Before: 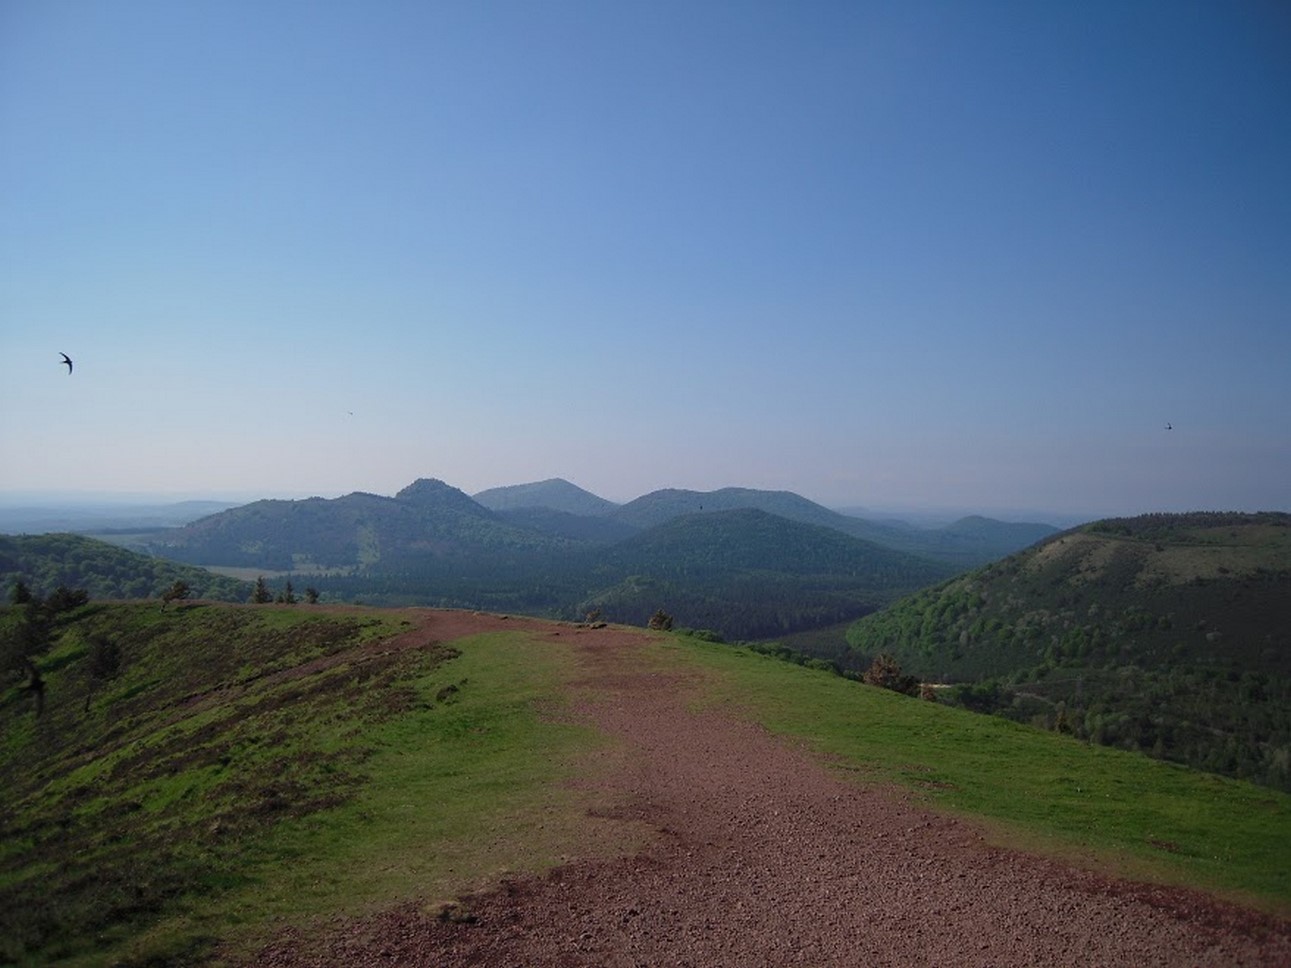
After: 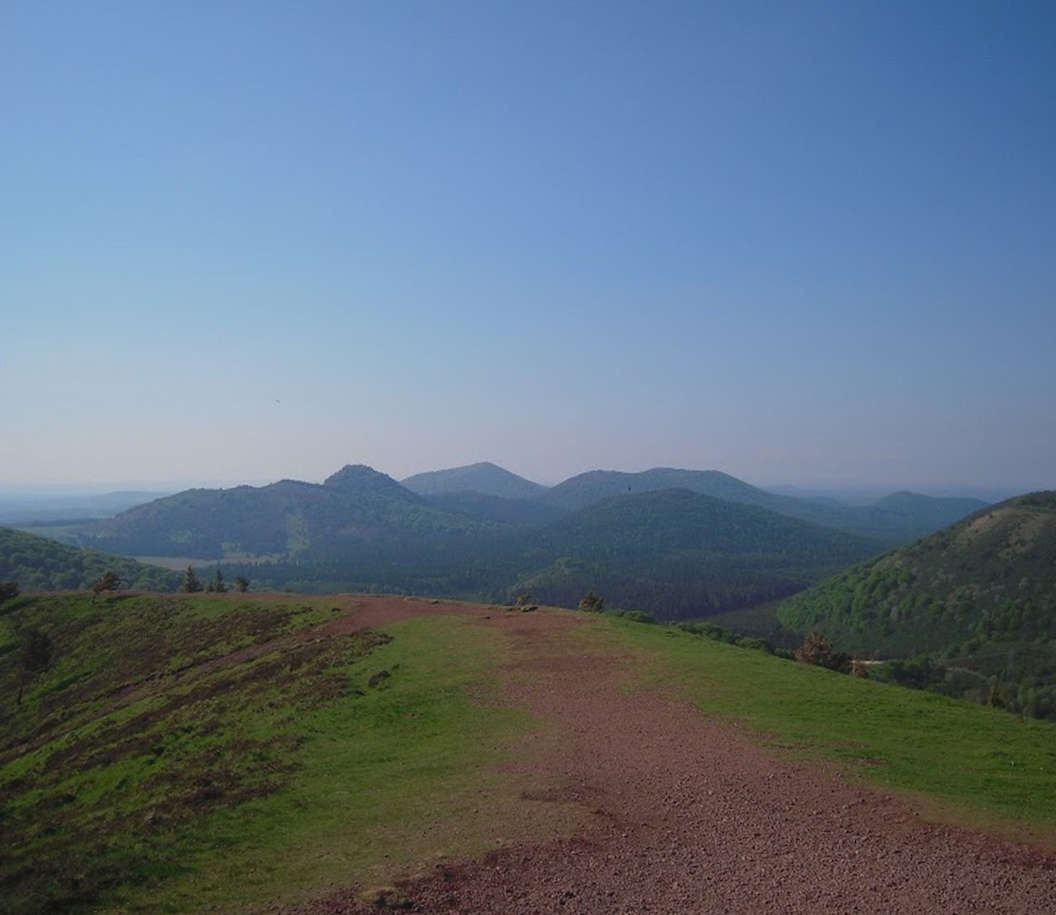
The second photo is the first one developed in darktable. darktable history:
exposure: compensate exposure bias true, compensate highlight preservation false
local contrast: highlights 69%, shadows 67%, detail 83%, midtone range 0.331
crop and rotate: angle 1.1°, left 4.465%, top 0.645%, right 11.627%, bottom 2.376%
